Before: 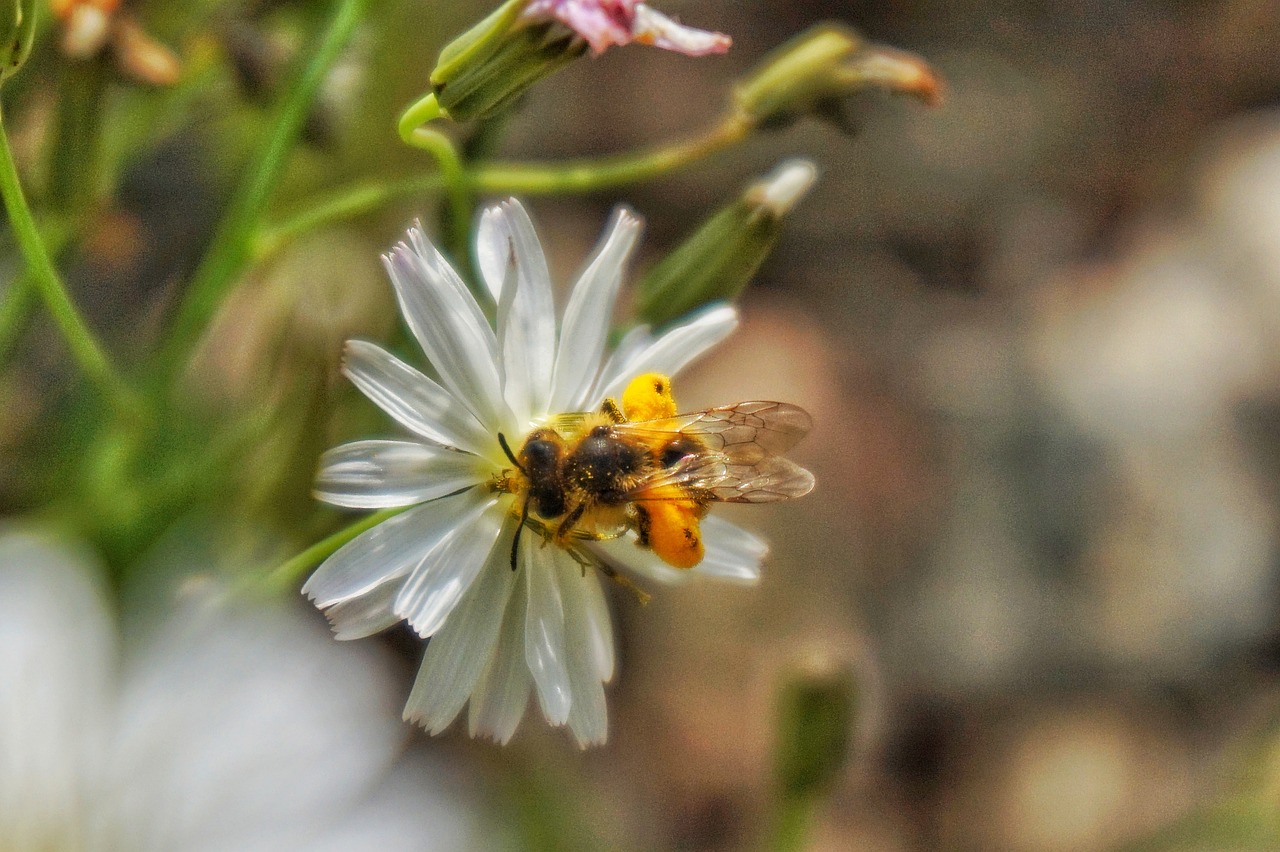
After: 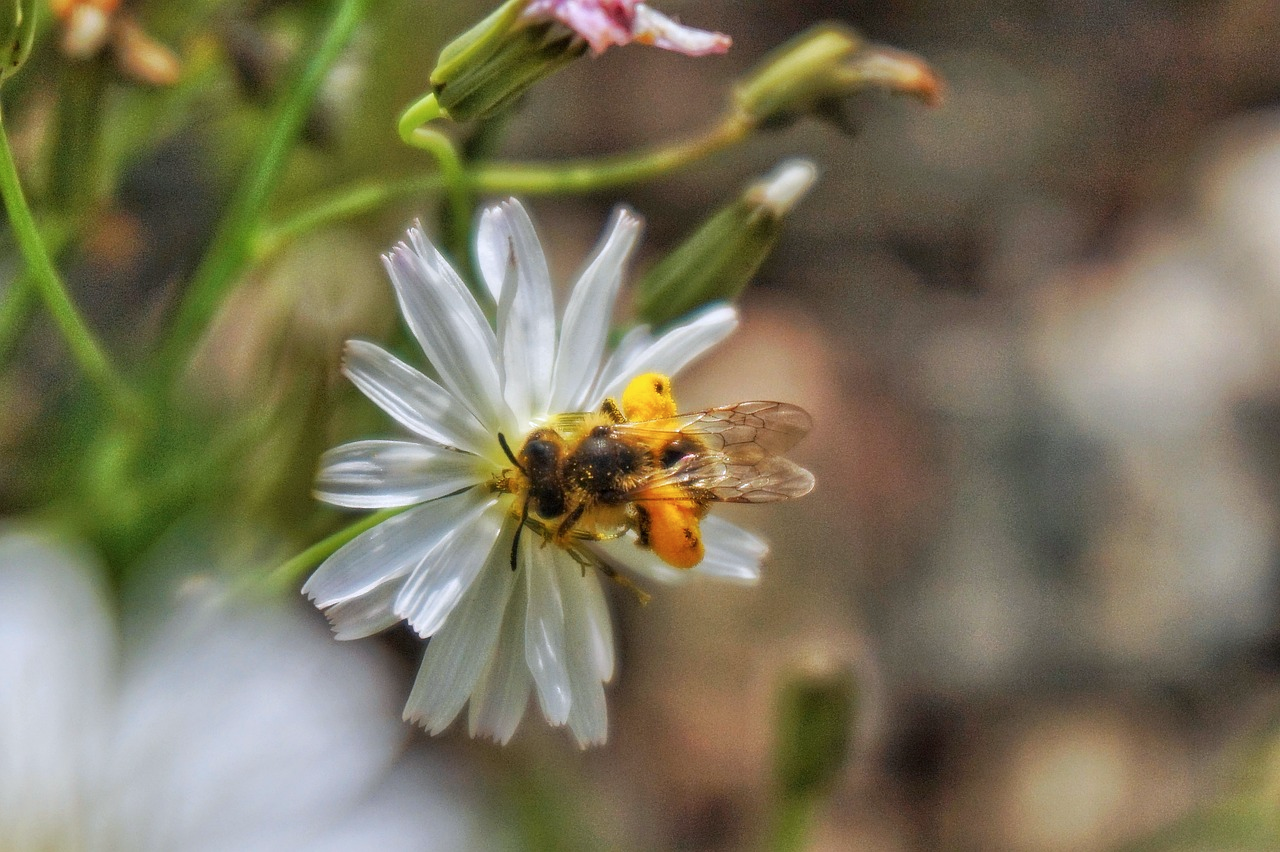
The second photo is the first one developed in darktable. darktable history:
color calibration: illuminant as shot in camera, x 0.358, y 0.373, temperature 4628.91 K, saturation algorithm version 1 (2020)
